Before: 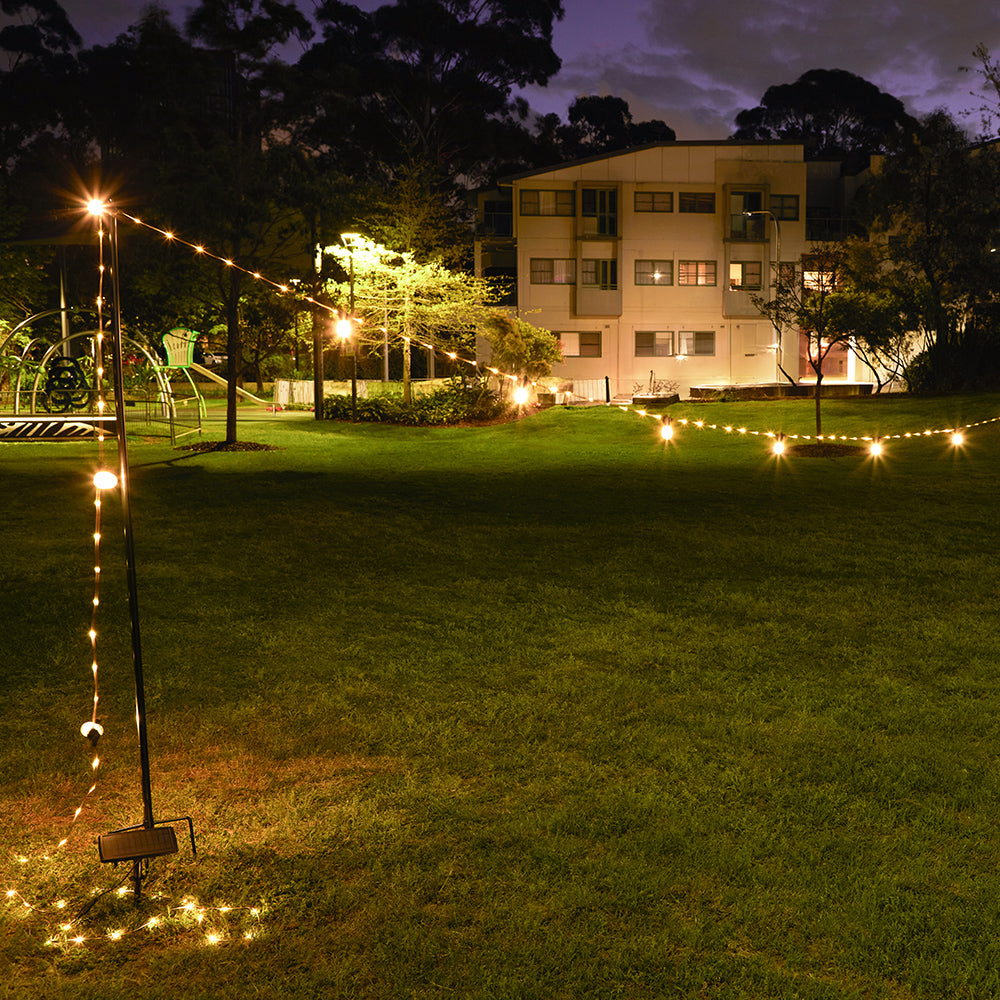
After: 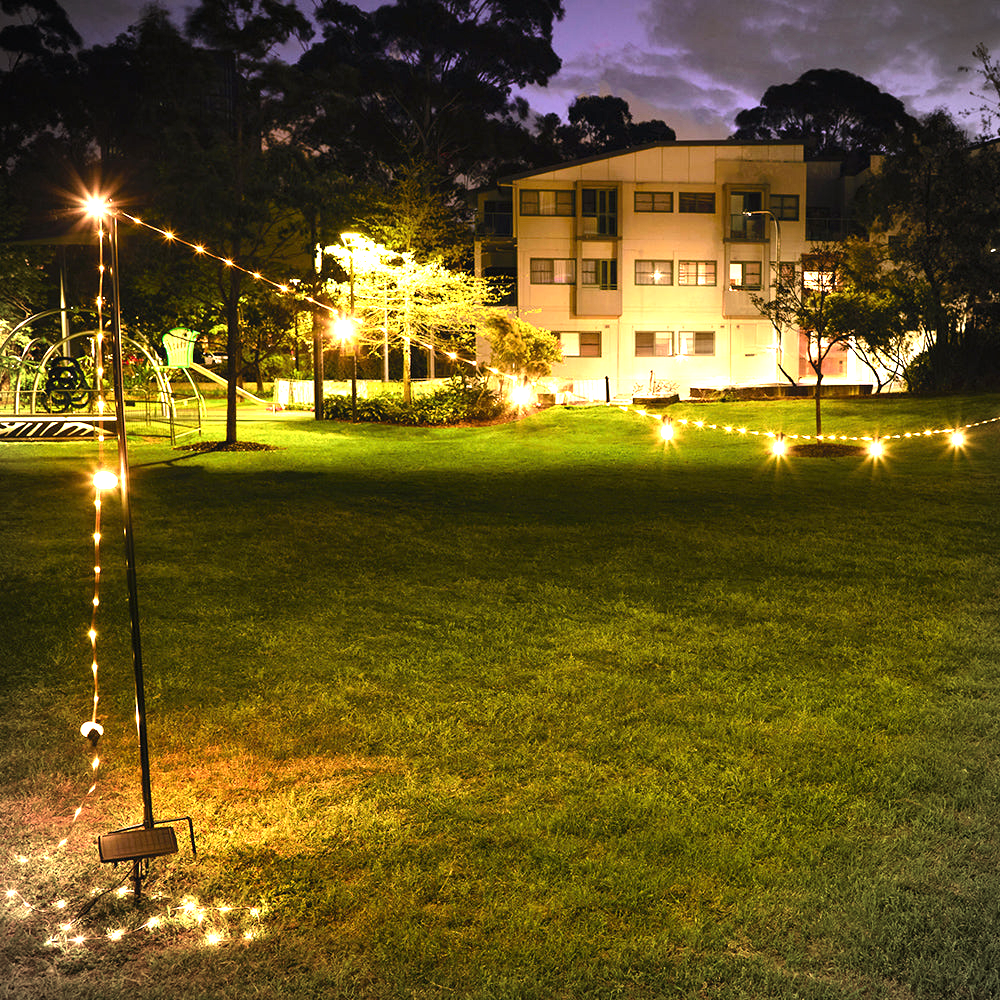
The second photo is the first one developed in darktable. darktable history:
vignetting: fall-off start 91.19%
exposure: exposure 1.2 EV, compensate highlight preservation false
tone equalizer: -8 EV -0.417 EV, -7 EV -0.389 EV, -6 EV -0.333 EV, -5 EV -0.222 EV, -3 EV 0.222 EV, -2 EV 0.333 EV, -1 EV 0.389 EV, +0 EV 0.417 EV, edges refinement/feathering 500, mask exposure compensation -1.57 EV, preserve details no
